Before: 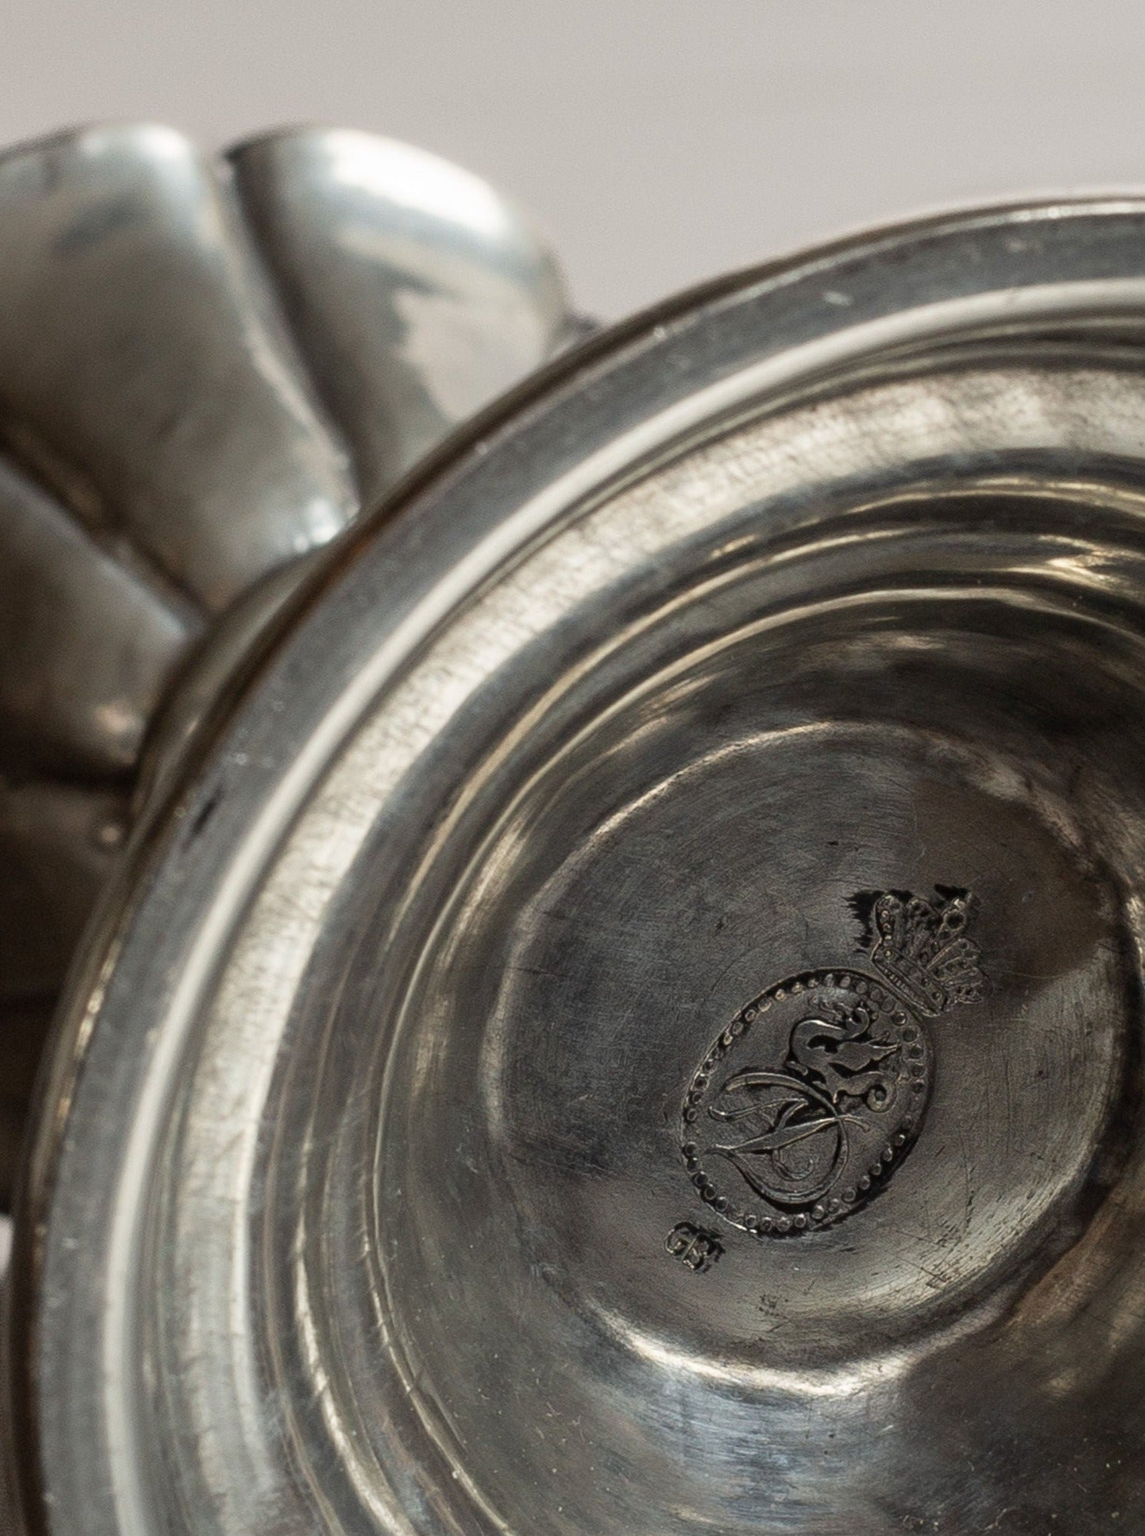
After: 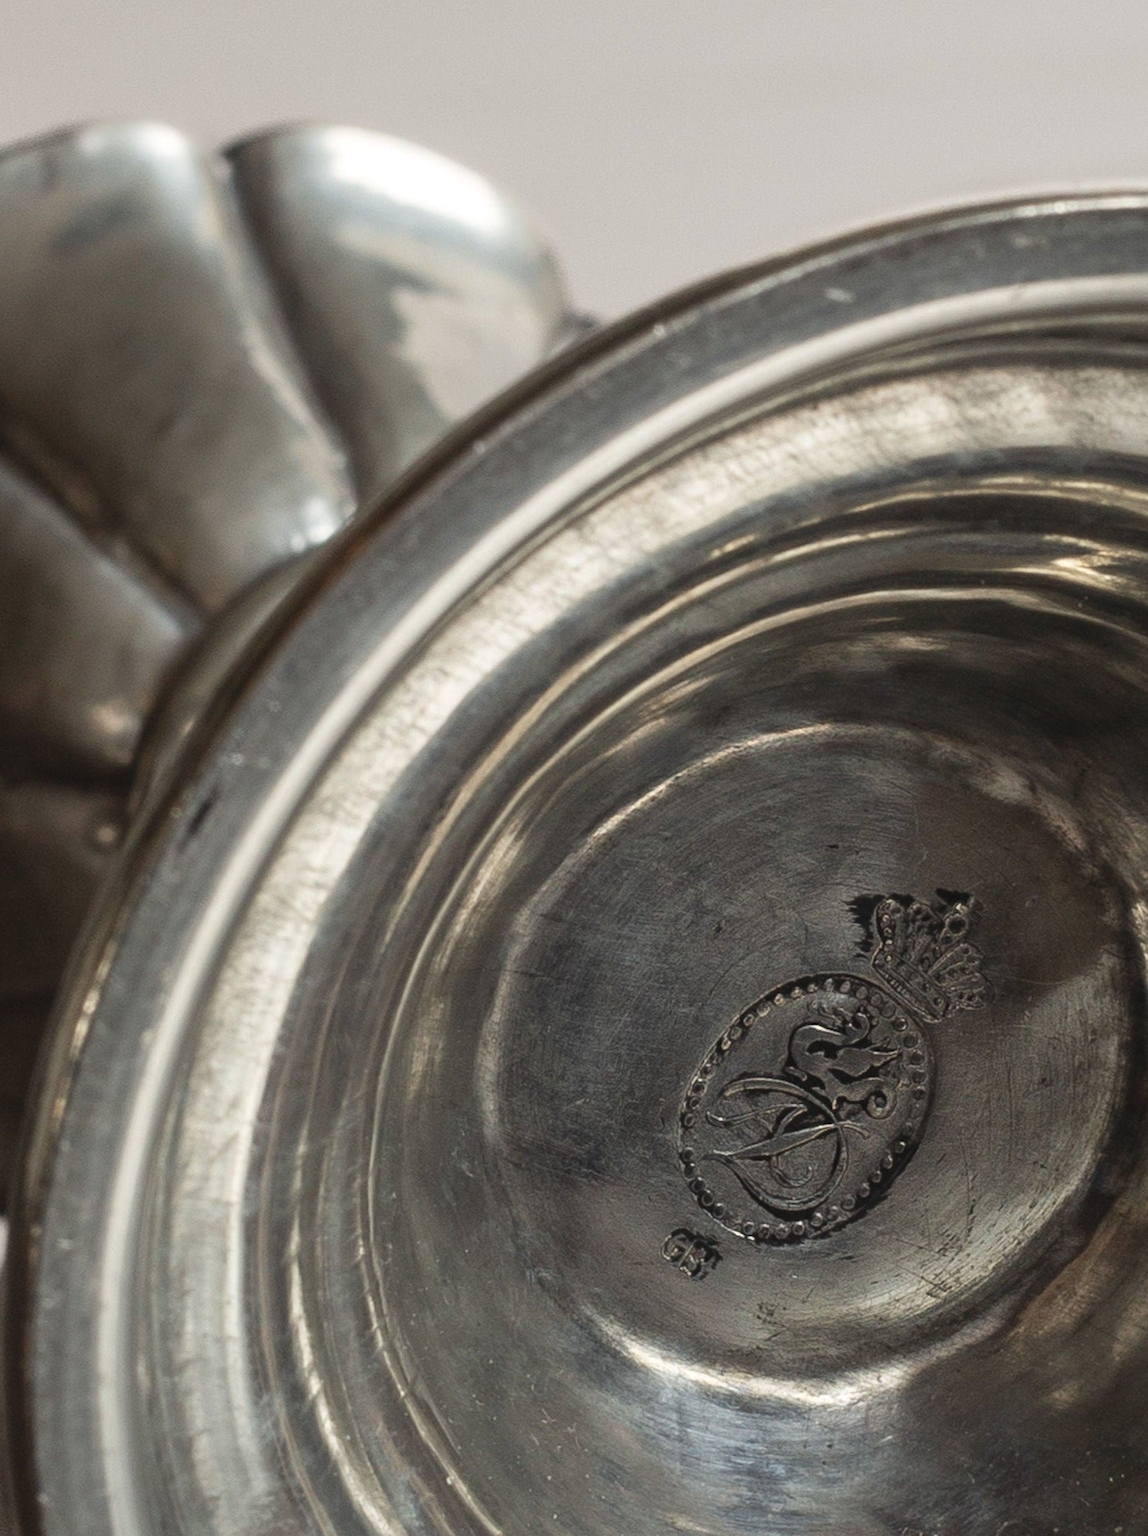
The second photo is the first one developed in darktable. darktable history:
rotate and perspective: rotation 0.192°, lens shift (horizontal) -0.015, crop left 0.005, crop right 0.996, crop top 0.006, crop bottom 0.99
exposure: black level correction -0.005, exposure 0.054 EV, compensate highlight preservation false
